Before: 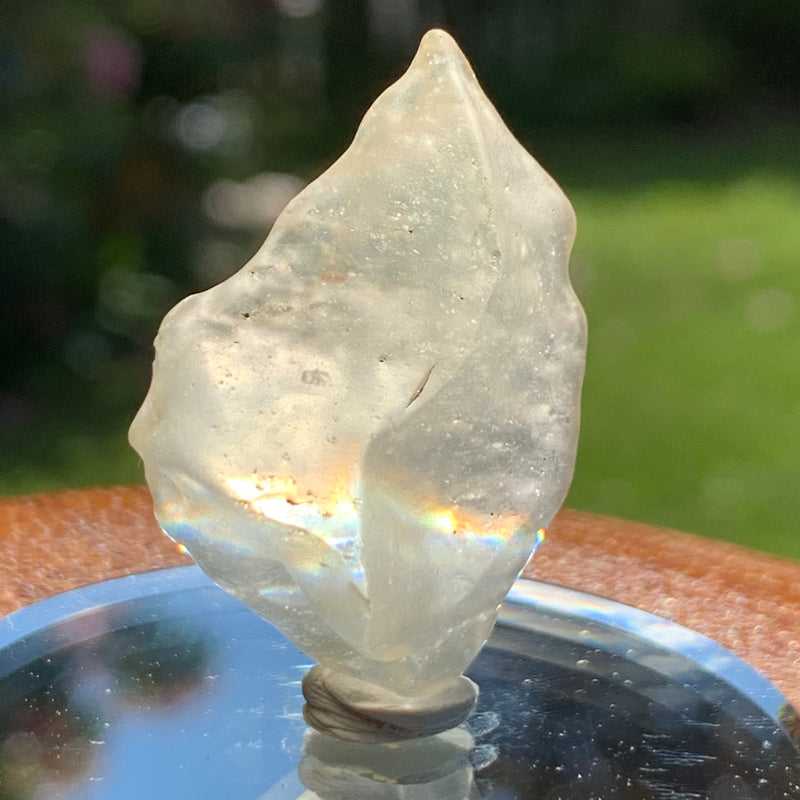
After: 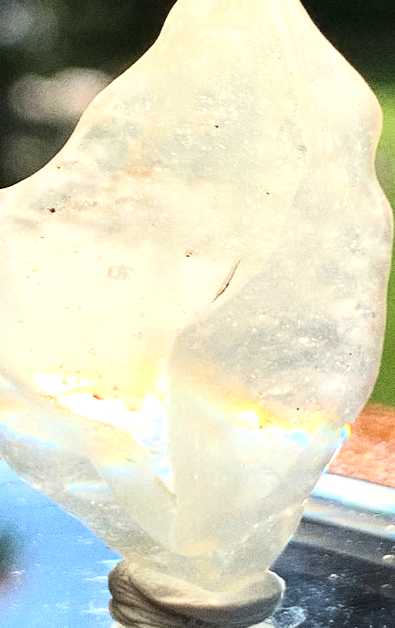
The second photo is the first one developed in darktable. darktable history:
tone curve: curves: ch0 [(0, 0) (0.137, 0.063) (0.255, 0.176) (0.502, 0.502) (0.749, 0.839) (1, 1)], color space Lab, linked channels, preserve colors none
crop and rotate: angle 0.02°, left 24.353%, top 13.219%, right 26.156%, bottom 8.224%
exposure: exposure 0.6 EV, compensate highlight preservation false
grain: coarseness 9.61 ISO, strength 35.62%
